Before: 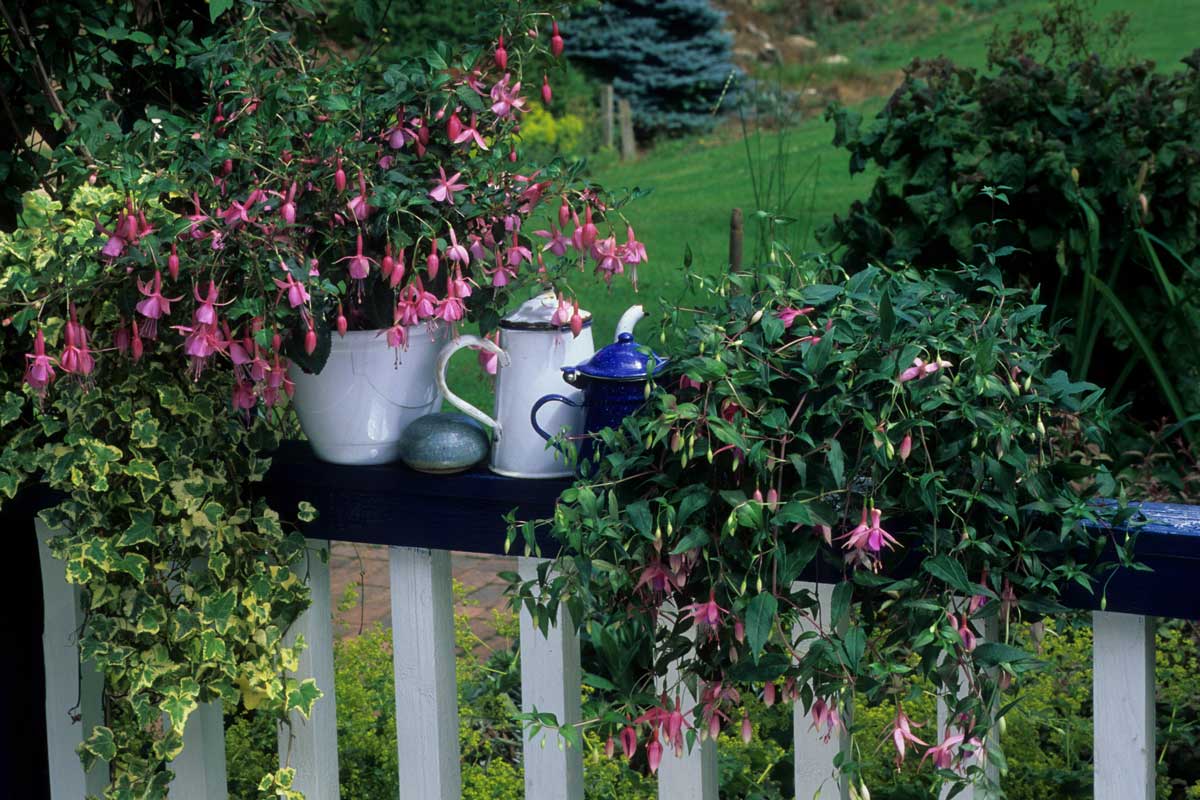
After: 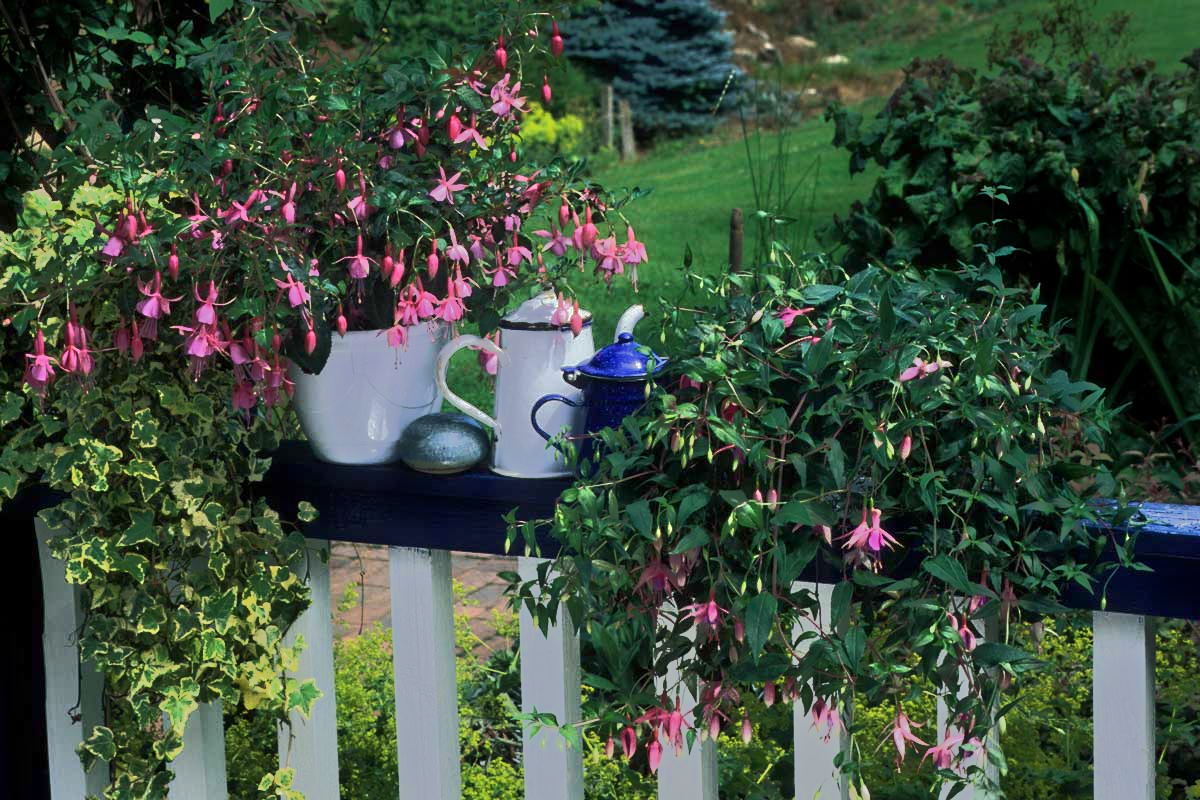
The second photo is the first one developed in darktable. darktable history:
tone equalizer: -7 EV -0.599 EV, -6 EV 0.979 EV, -5 EV -0.462 EV, -4 EV 0.414 EV, -3 EV 0.432 EV, -2 EV 0.125 EV, -1 EV -0.156 EV, +0 EV -0.382 EV, edges refinement/feathering 500, mask exposure compensation -1.57 EV, preserve details guided filter
